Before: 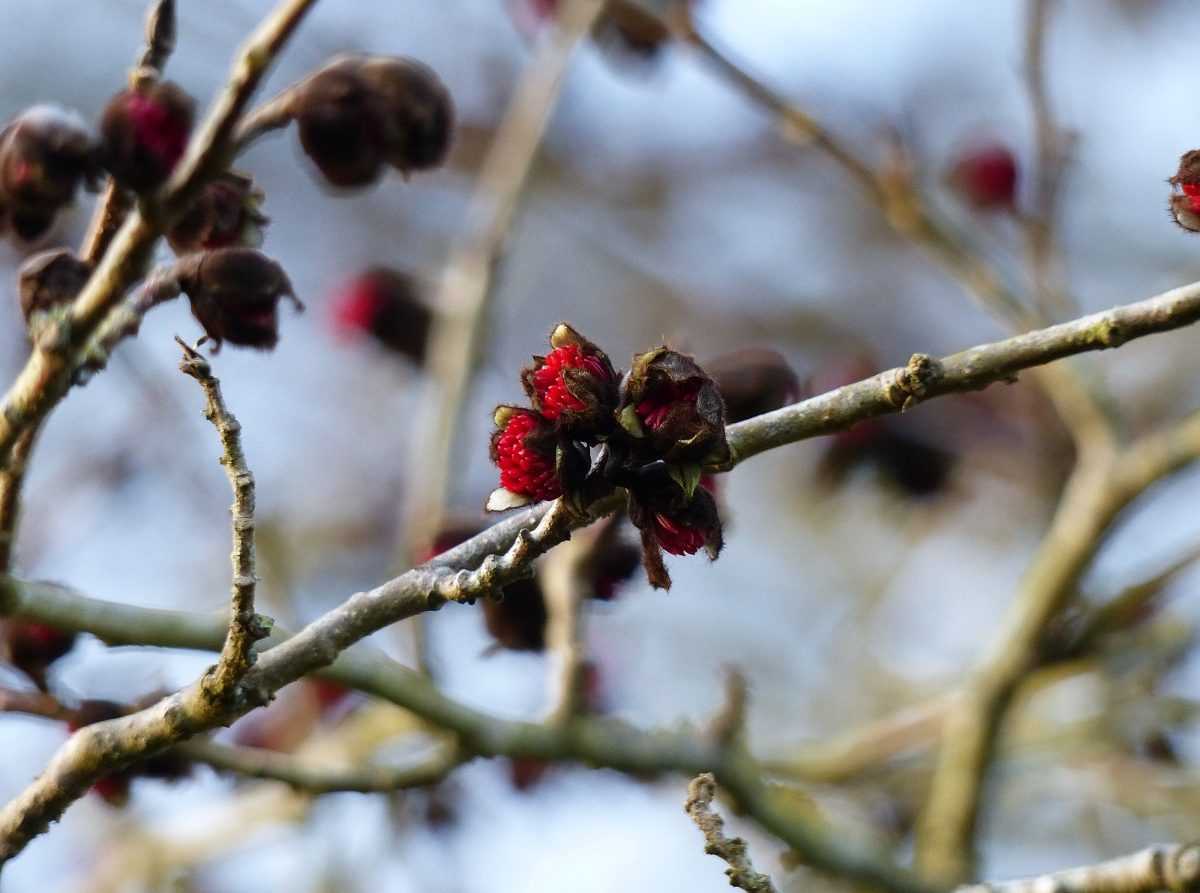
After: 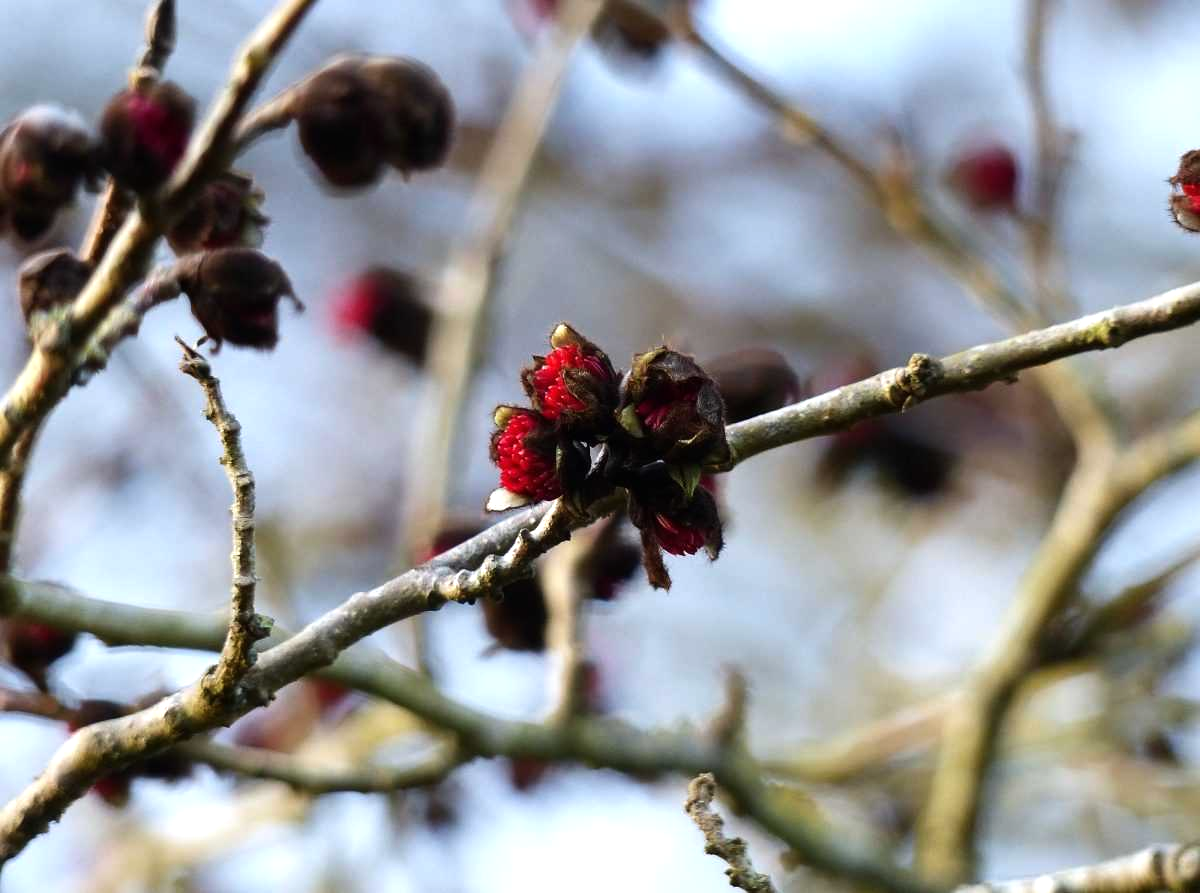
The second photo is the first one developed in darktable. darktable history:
tone equalizer: -8 EV -0.419 EV, -7 EV -0.4 EV, -6 EV -0.323 EV, -5 EV -0.198 EV, -3 EV 0.25 EV, -2 EV 0.322 EV, -1 EV 0.379 EV, +0 EV 0.395 EV, edges refinement/feathering 500, mask exposure compensation -1.57 EV, preserve details guided filter
